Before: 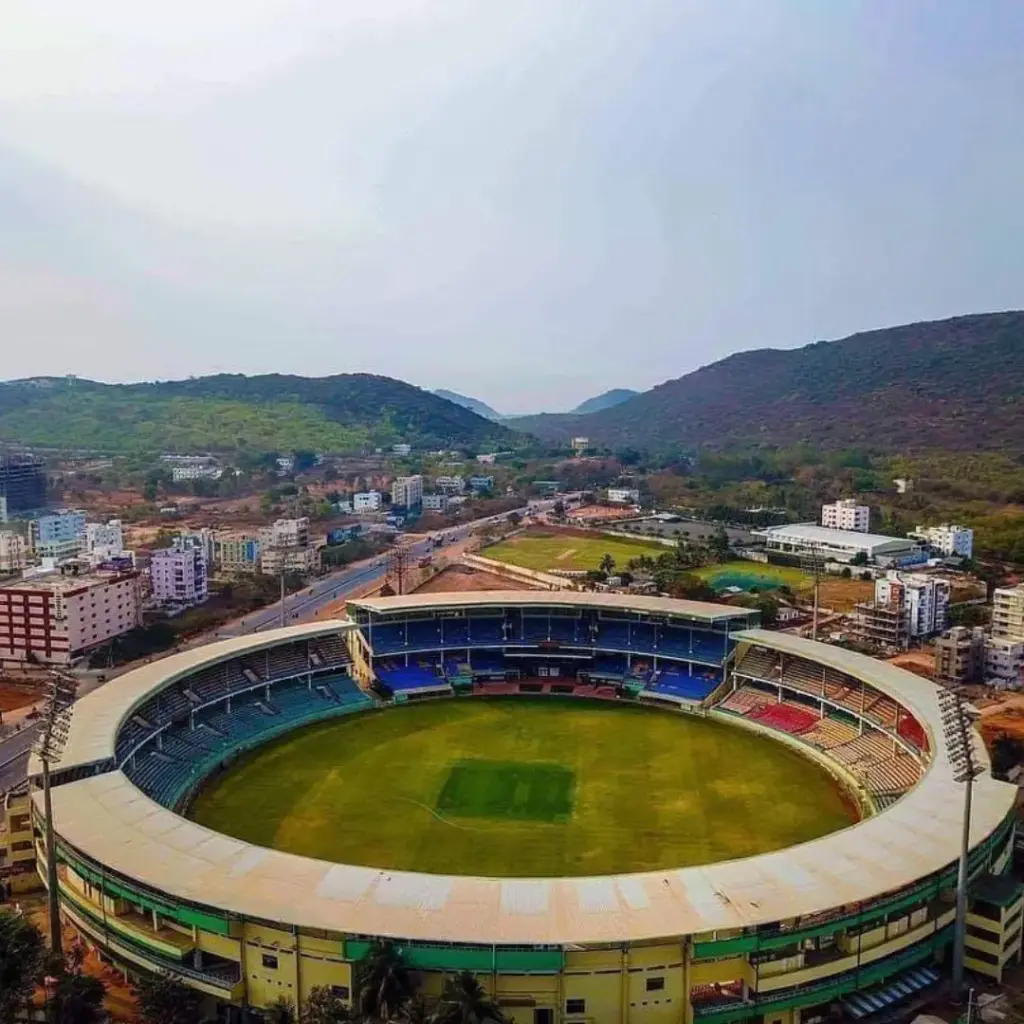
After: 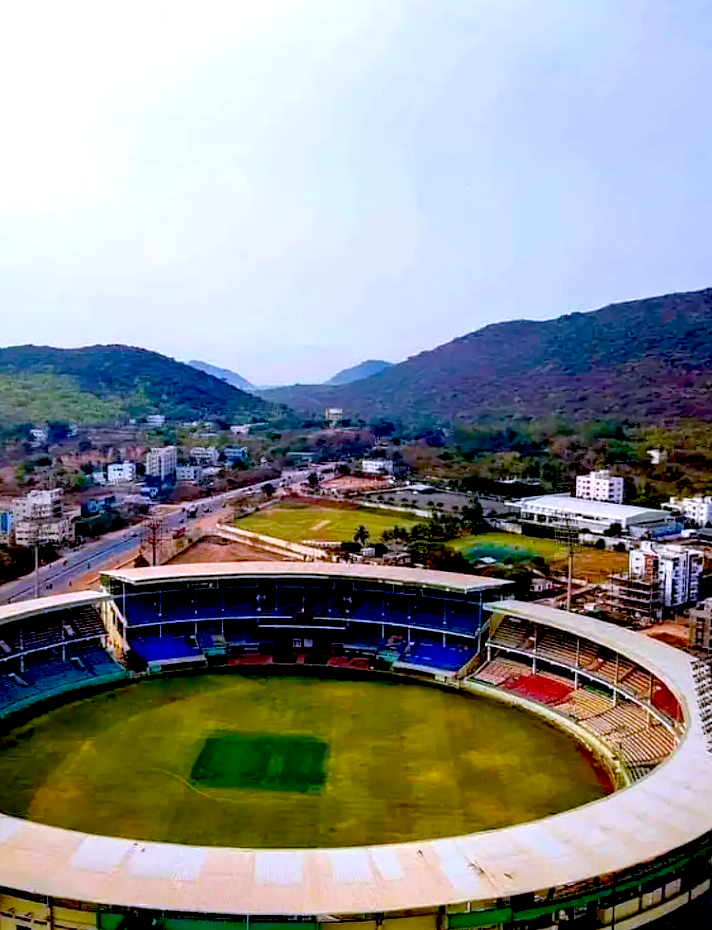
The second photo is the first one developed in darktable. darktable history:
exposure: black level correction 0.04, exposure 0.5 EV, compensate highlight preservation false
contrast brightness saturation: saturation -0.05
crop and rotate: left 24.034%, top 2.838%, right 6.406%, bottom 6.299%
color calibration: output R [1.063, -0.012, -0.003, 0], output B [-0.079, 0.047, 1, 0], illuminant custom, x 0.389, y 0.387, temperature 3838.64 K
